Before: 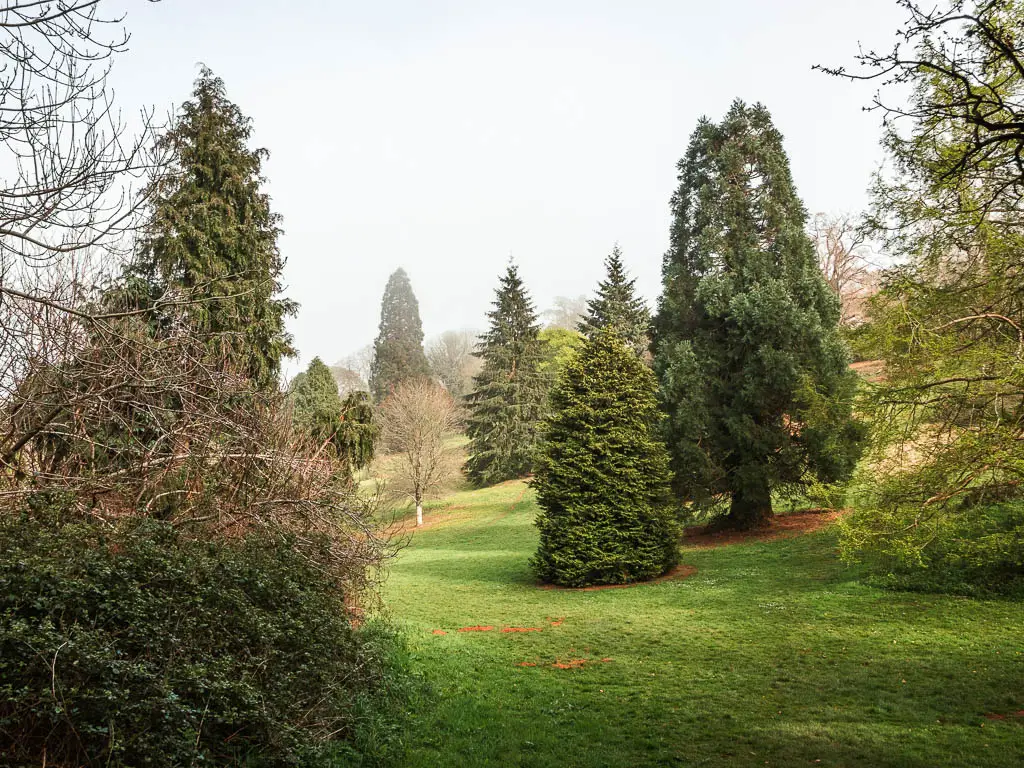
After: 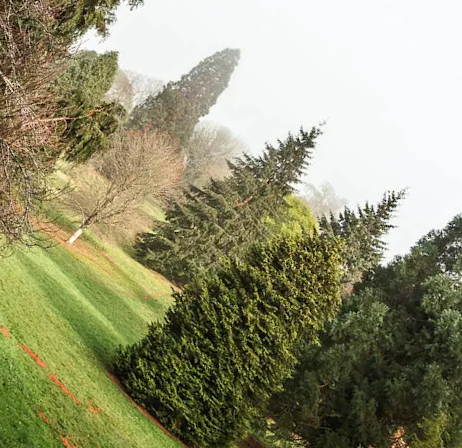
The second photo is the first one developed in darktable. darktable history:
crop and rotate: angle -45.87°, top 16.227%, right 0.881%, bottom 11.605%
